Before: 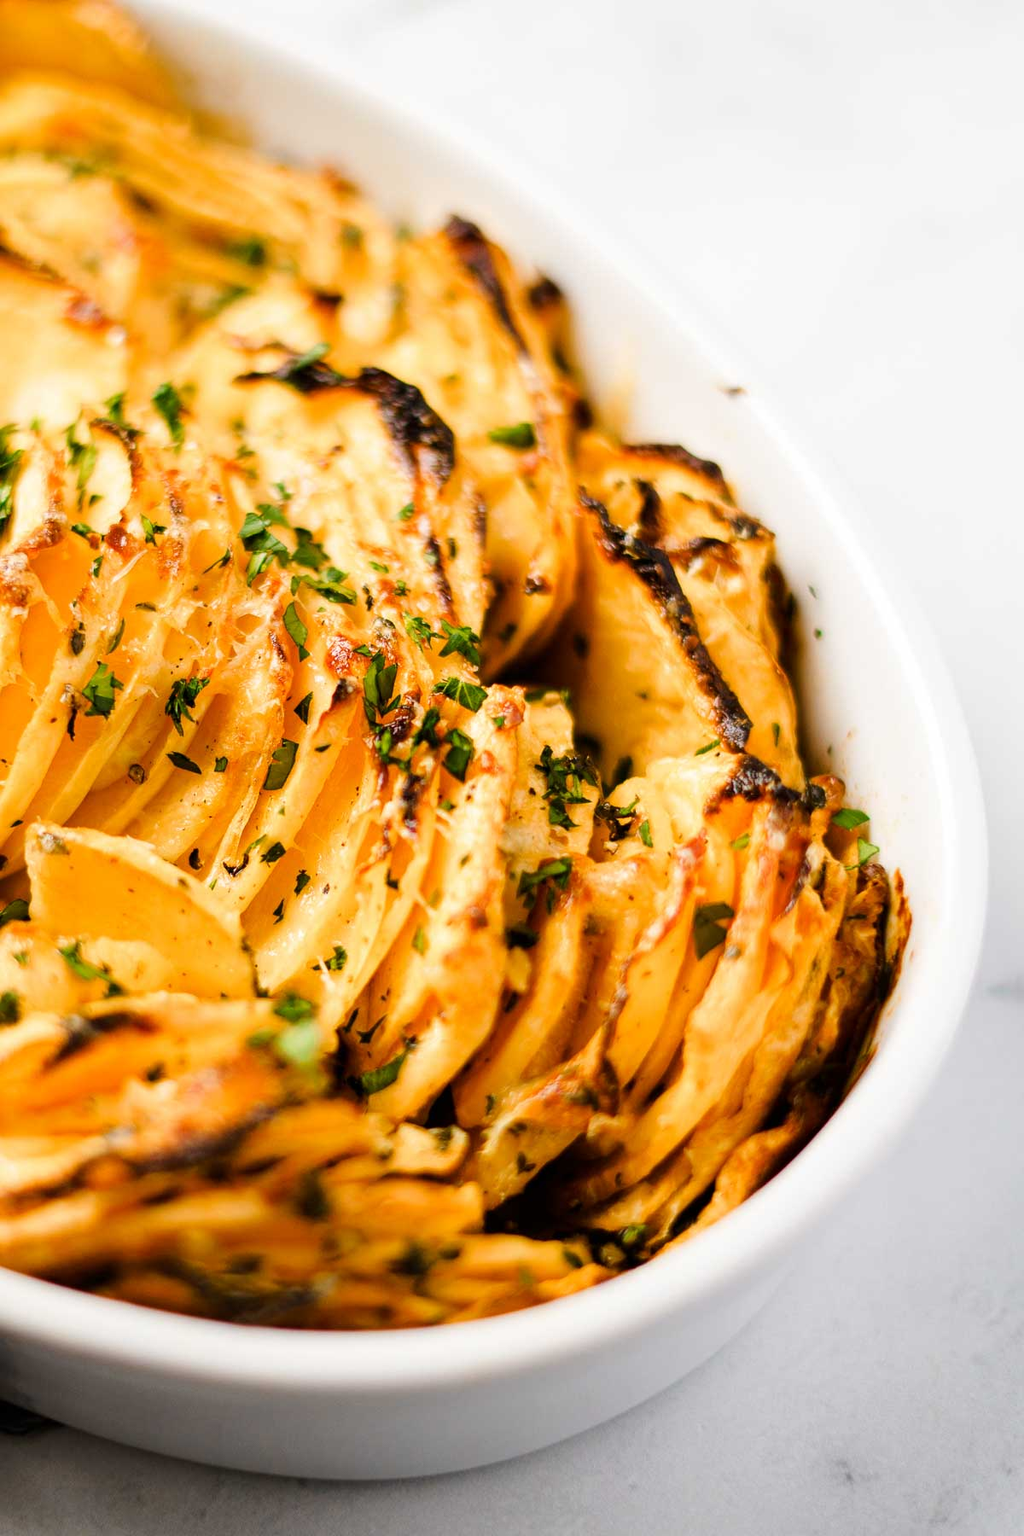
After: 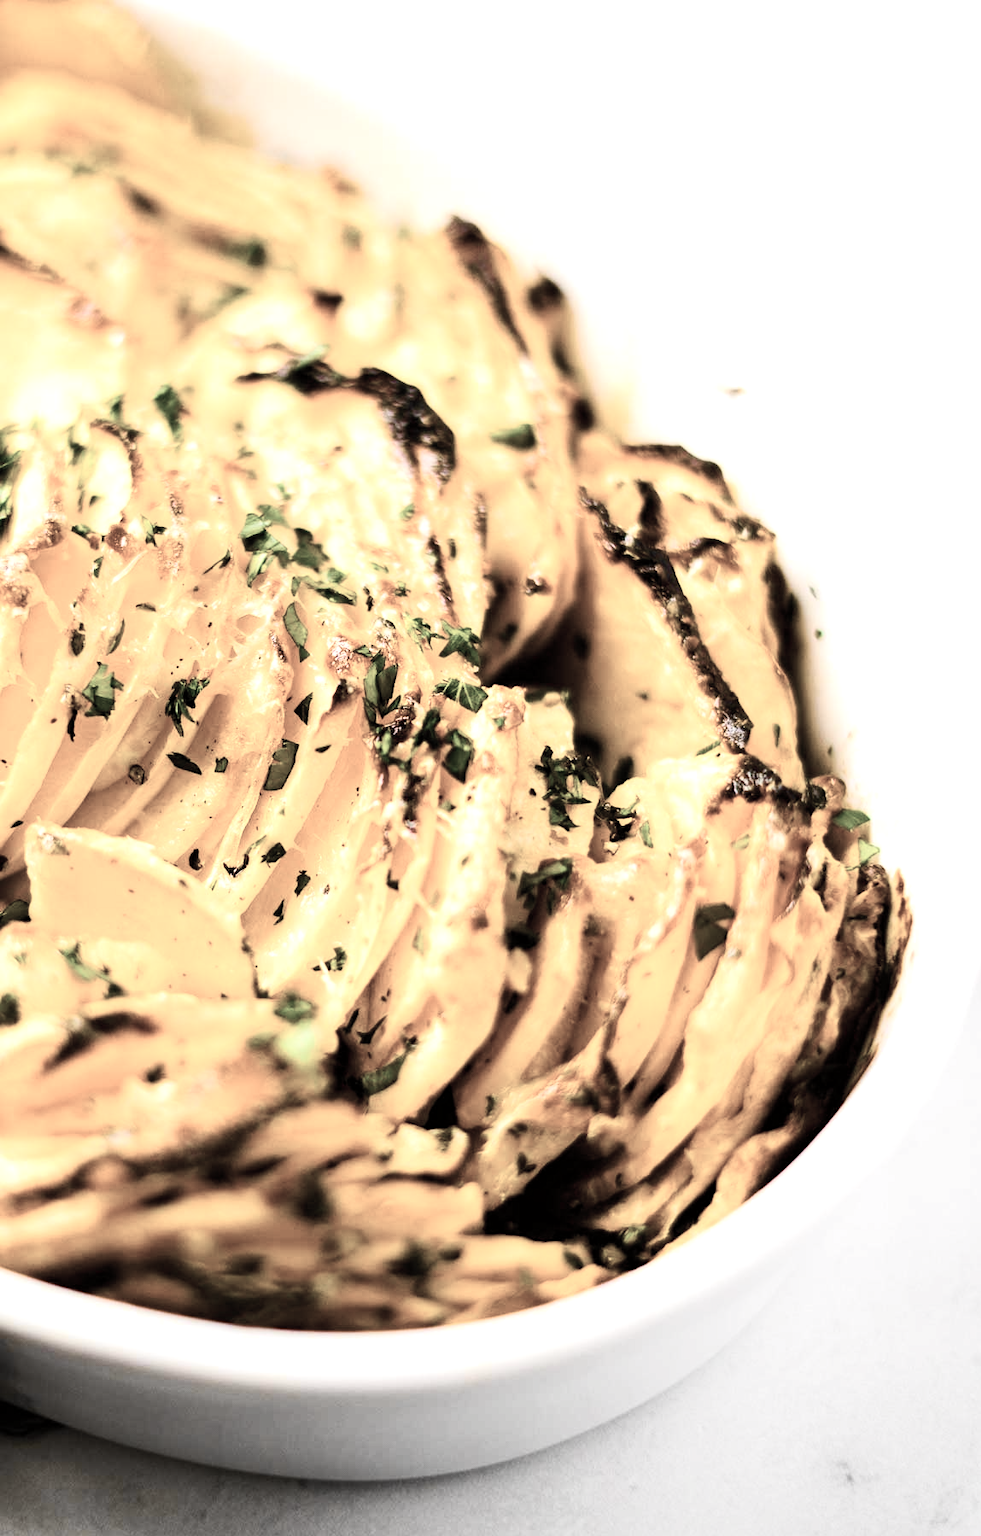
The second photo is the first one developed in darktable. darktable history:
color balance rgb: linear chroma grading › global chroma 9%, perceptual saturation grading › global saturation 36%, perceptual saturation grading › shadows 35%, perceptual brilliance grading › global brilliance 15%, perceptual brilliance grading › shadows -35%, global vibrance 15%
color correction: saturation 0.3
crop: right 4.126%, bottom 0.031%
tone curve: curves: ch0 [(0, 0) (0.055, 0.057) (0.258, 0.307) (0.434, 0.543) (0.517, 0.657) (0.745, 0.874) (1, 1)]; ch1 [(0, 0) (0.346, 0.307) (0.418, 0.383) (0.46, 0.439) (0.482, 0.493) (0.502, 0.503) (0.517, 0.514) (0.55, 0.561) (0.588, 0.603) (0.646, 0.688) (1, 1)]; ch2 [(0, 0) (0.346, 0.34) (0.431, 0.45) (0.485, 0.499) (0.5, 0.503) (0.527, 0.525) (0.545, 0.562) (0.679, 0.706) (1, 1)], color space Lab, independent channels, preserve colors none
